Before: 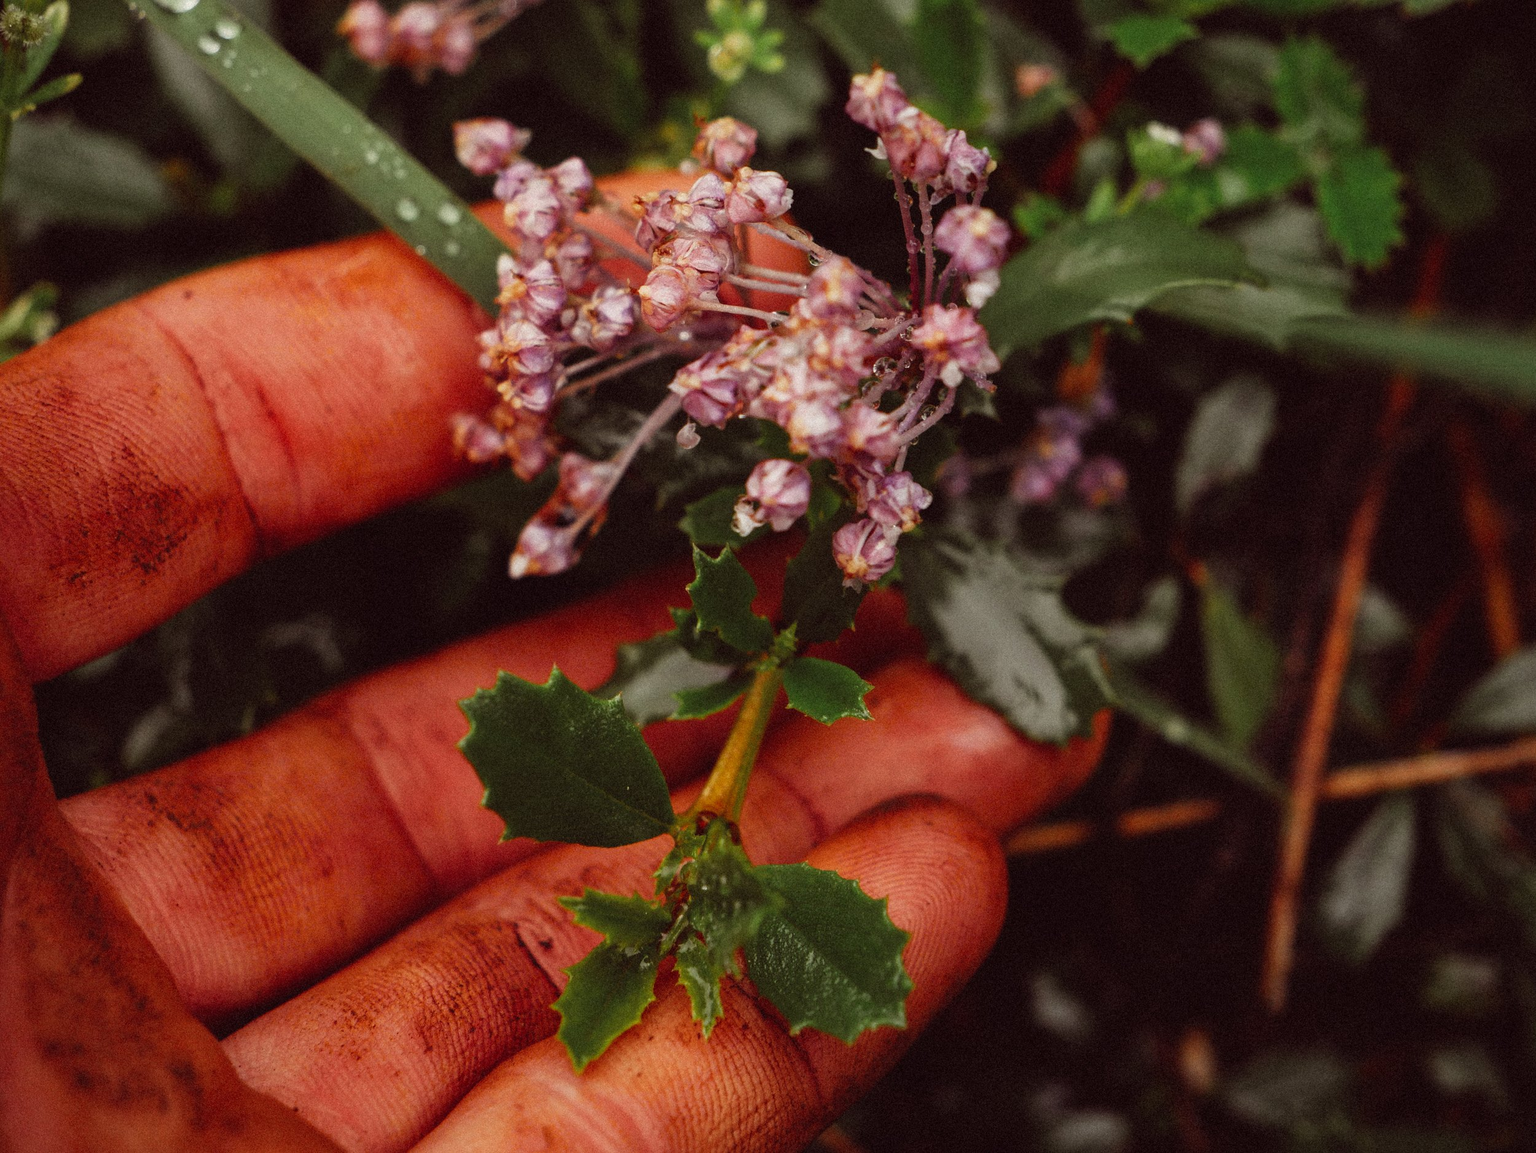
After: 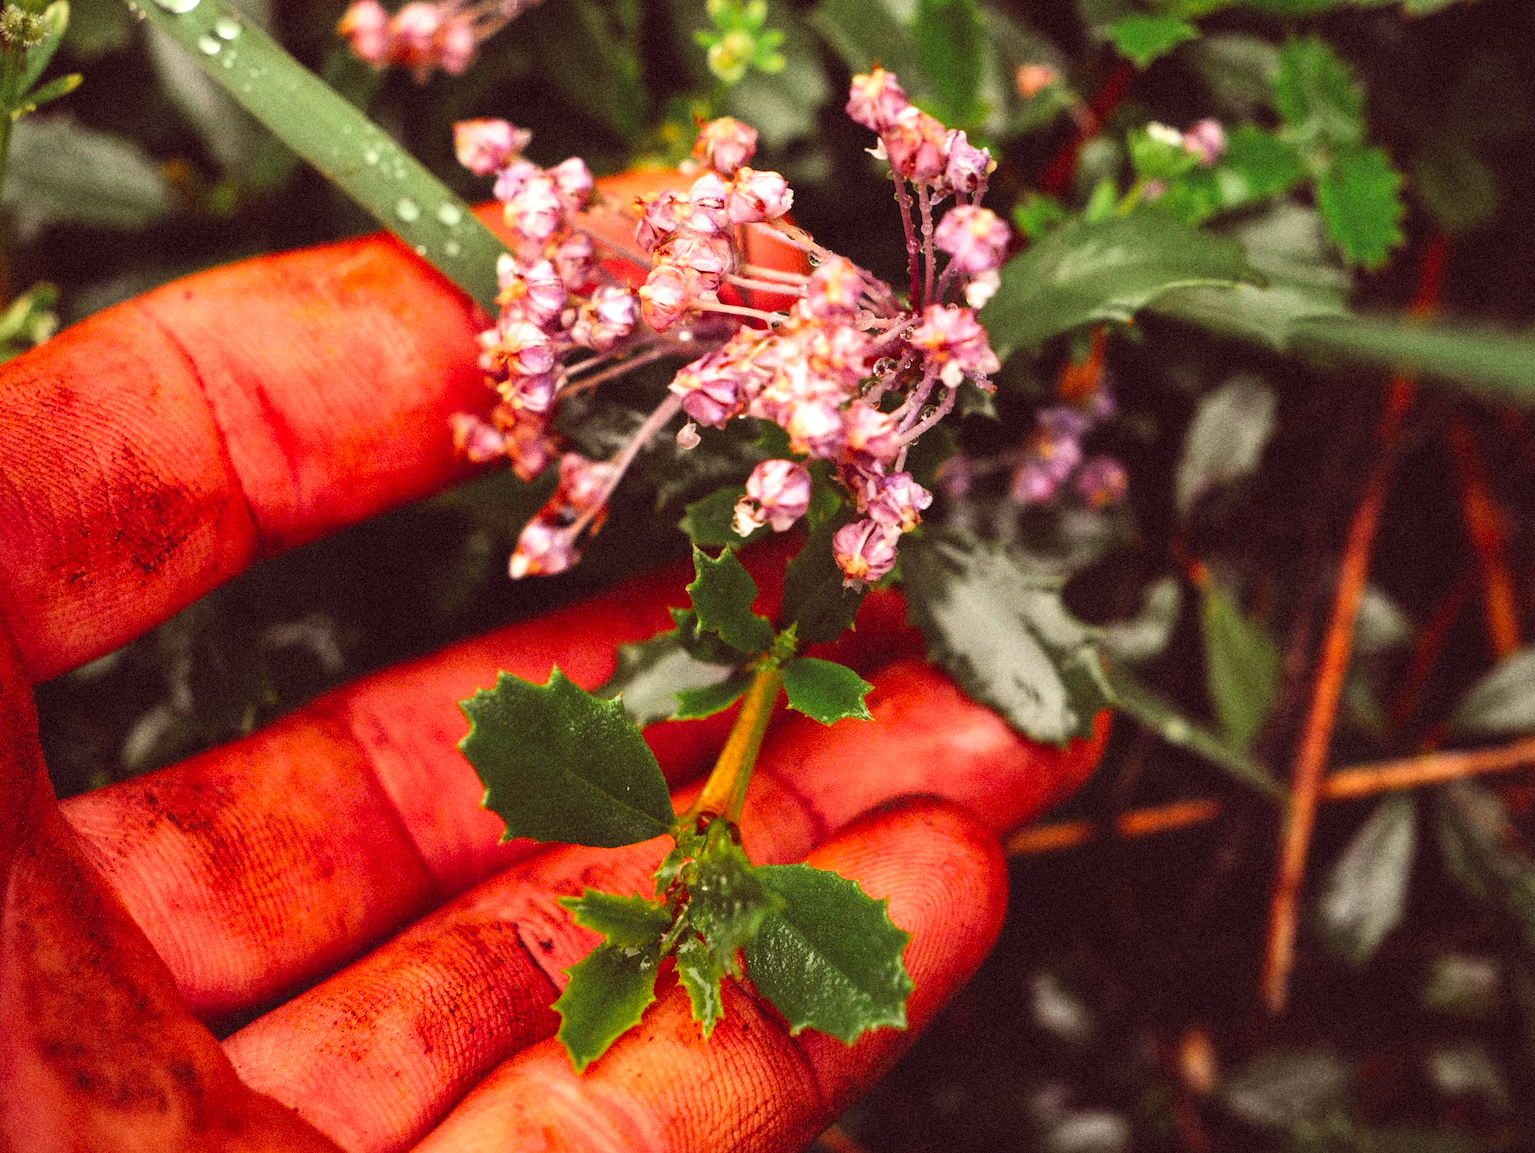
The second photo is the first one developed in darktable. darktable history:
contrast brightness saturation: contrast 0.196, brightness 0.158, saturation 0.221
color zones: curves: ch0 [(0, 0.444) (0.143, 0.442) (0.286, 0.441) (0.429, 0.441) (0.571, 0.441) (0.714, 0.441) (0.857, 0.442) (1, 0.444)]
exposure: exposure 1 EV, compensate exposure bias true, compensate highlight preservation false
local contrast: highlights 105%, shadows 102%, detail 119%, midtone range 0.2
